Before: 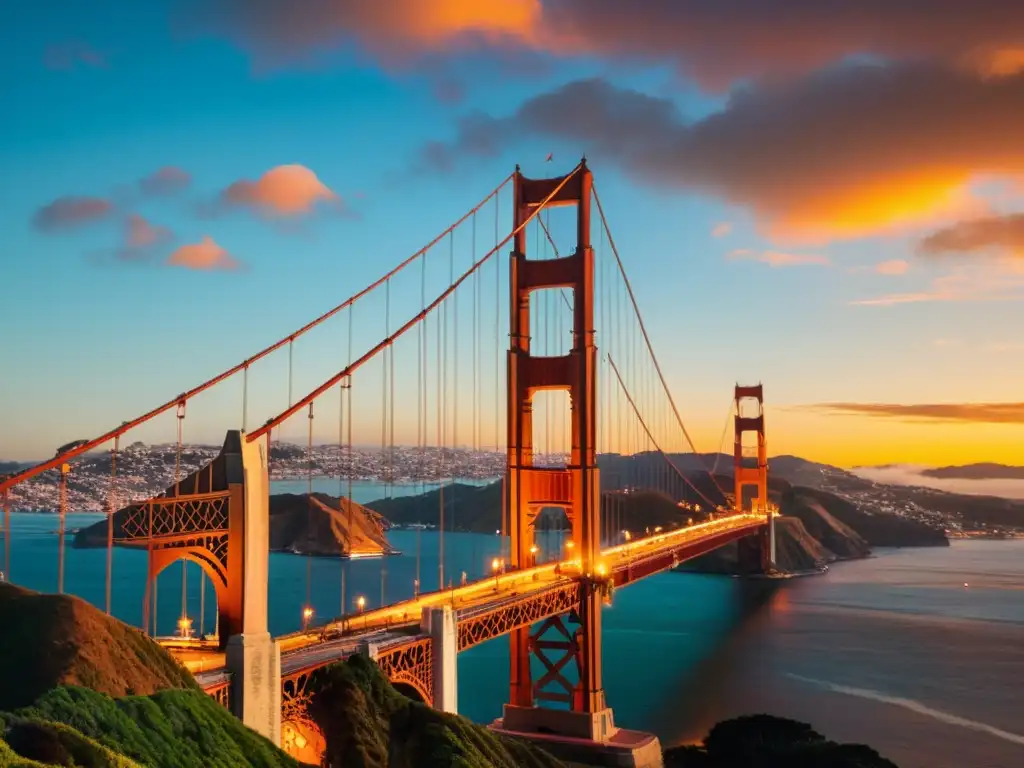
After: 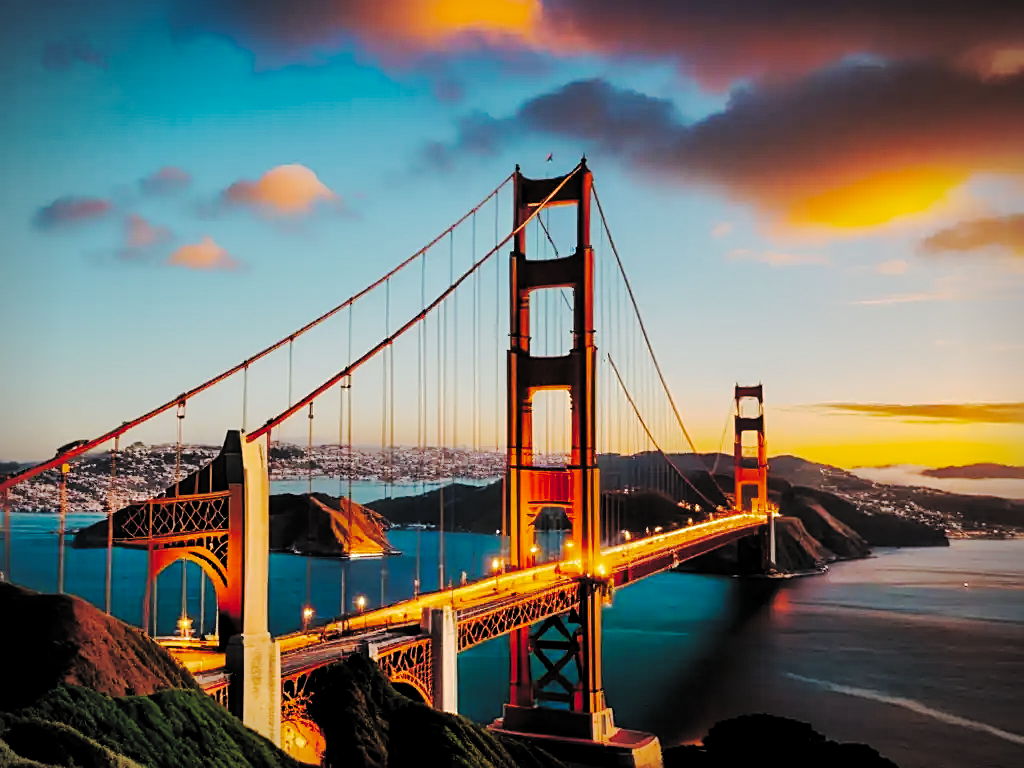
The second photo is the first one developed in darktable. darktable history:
sharpen: on, module defaults
tone curve: curves: ch0 [(0, 0) (0.003, 0.13) (0.011, 0.13) (0.025, 0.134) (0.044, 0.136) (0.069, 0.139) (0.1, 0.144) (0.136, 0.151) (0.177, 0.171) (0.224, 0.2) (0.277, 0.247) (0.335, 0.318) (0.399, 0.412) (0.468, 0.536) (0.543, 0.659) (0.623, 0.746) (0.709, 0.812) (0.801, 0.871) (0.898, 0.915) (1, 1)], preserve colors none
exposure: exposure 0.177 EV, compensate highlight preservation false
contrast brightness saturation: contrast 0.073
vignetting: fall-off start 88.29%, fall-off radius 44.11%, width/height ratio 1.163
shadows and highlights: on, module defaults
levels: mode automatic, black 3.85%, levels [0.062, 0.494, 0.925]
